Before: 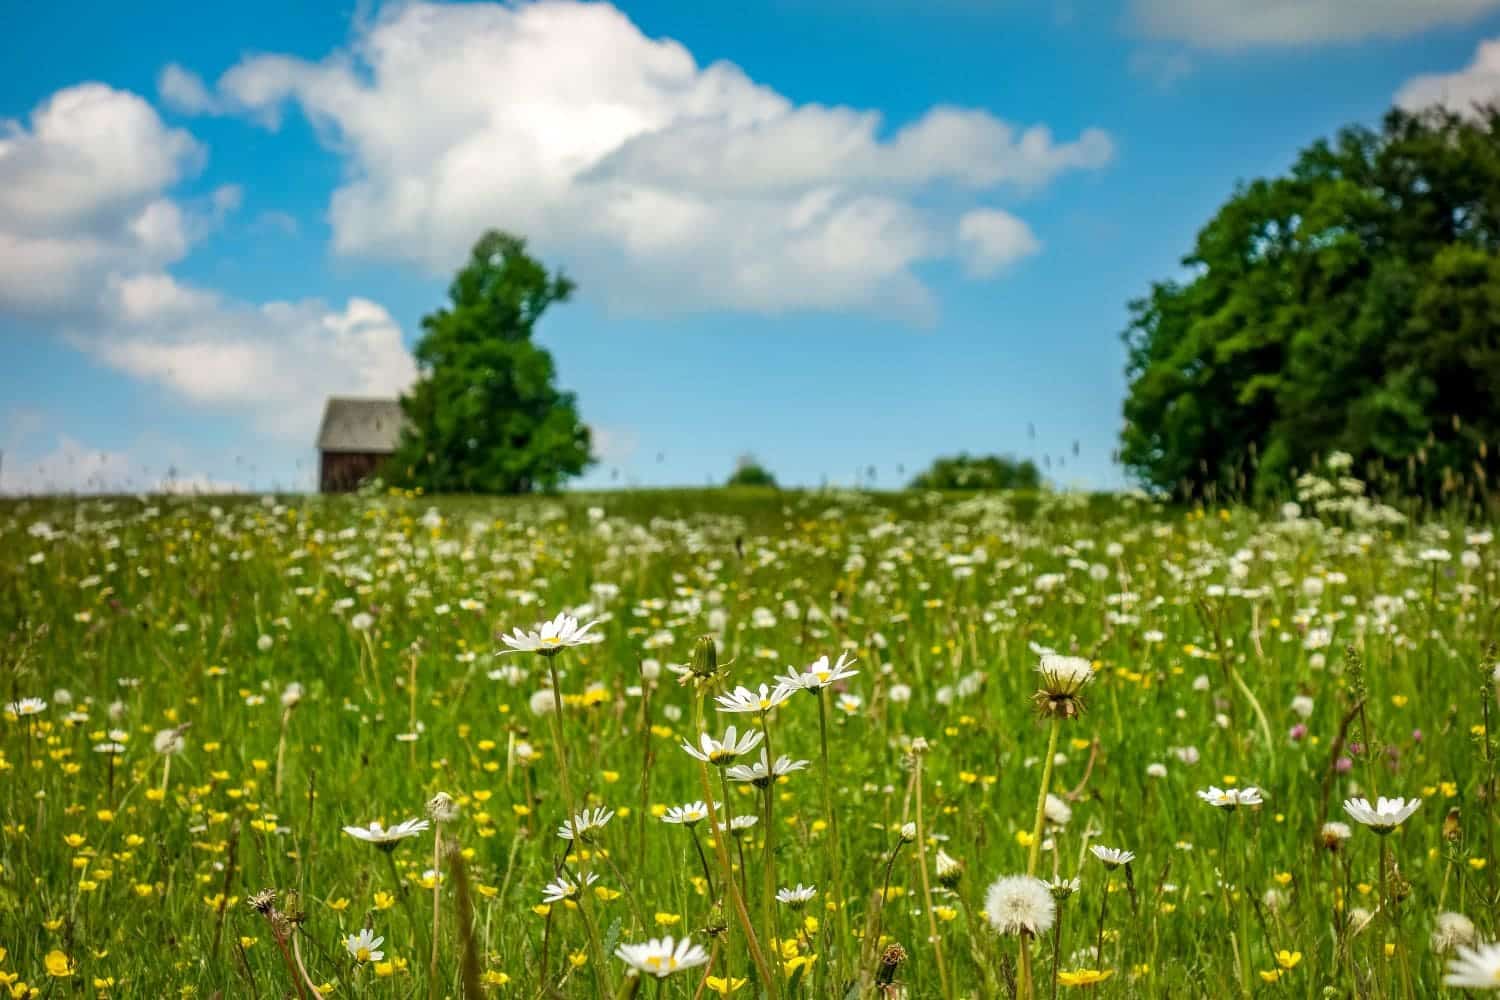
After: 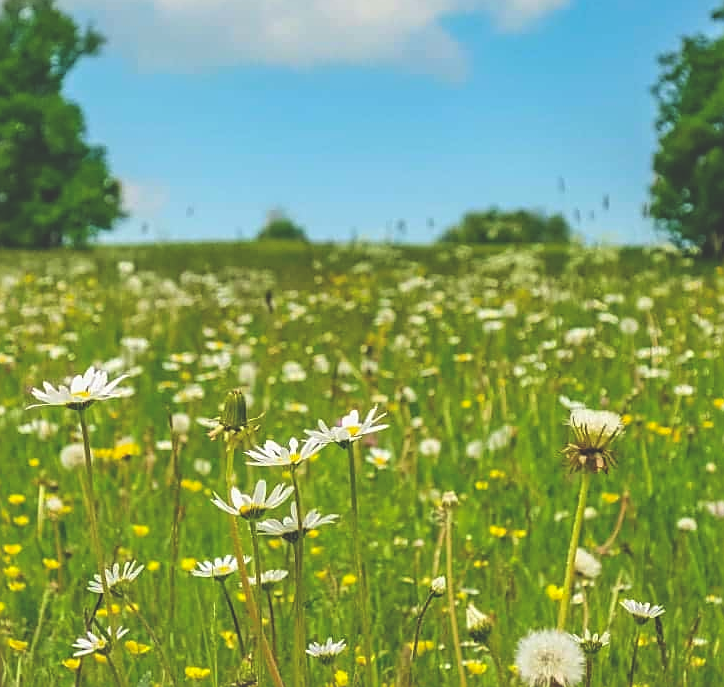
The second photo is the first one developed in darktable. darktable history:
sharpen: on, module defaults
exposure: black level correction -0.025, exposure -0.117 EV, compensate highlight preservation false
crop: left 31.379%, top 24.658%, right 20.326%, bottom 6.628%
contrast brightness saturation: brightness 0.09, saturation 0.19
